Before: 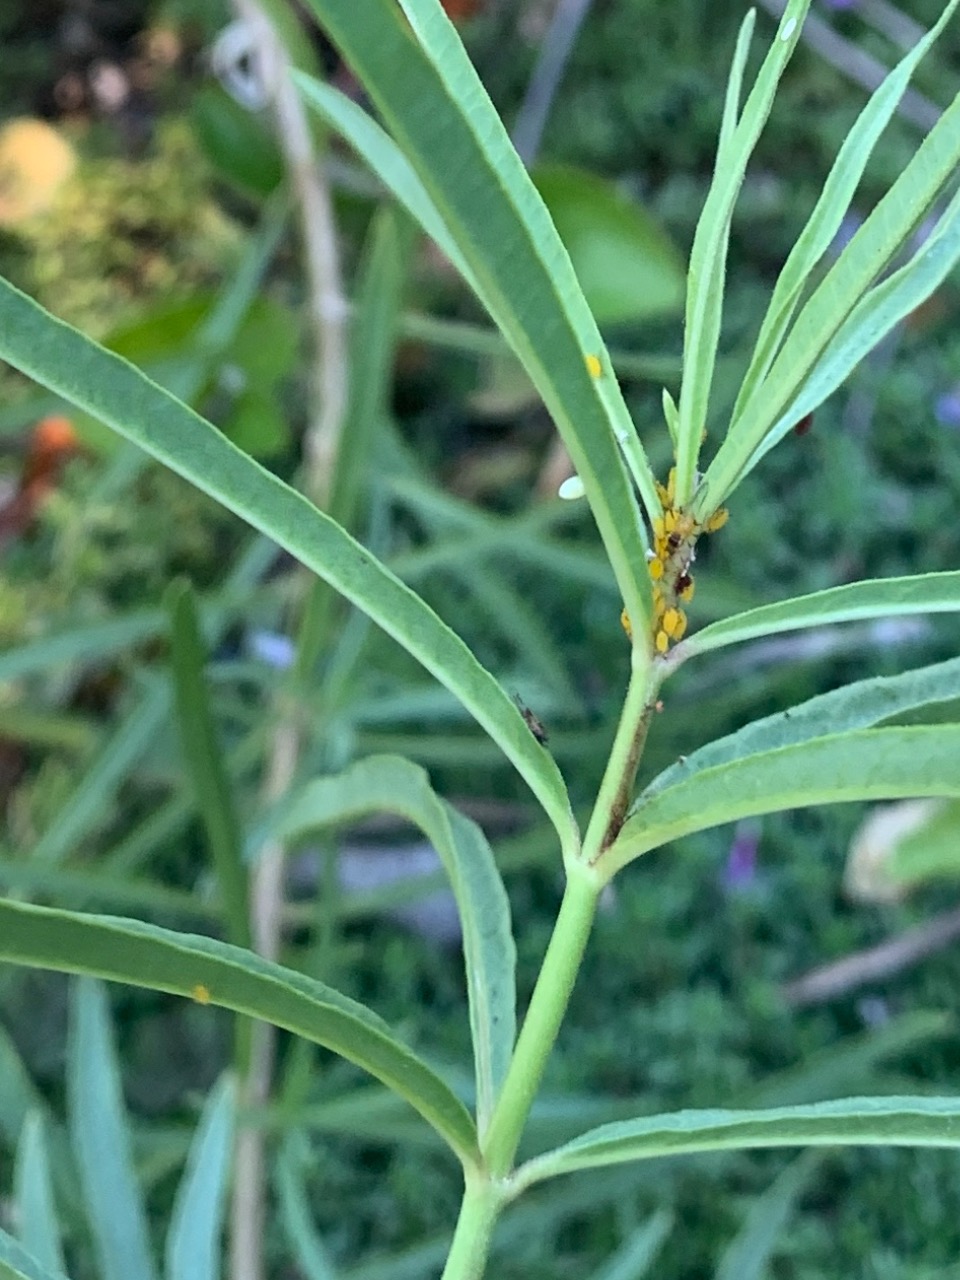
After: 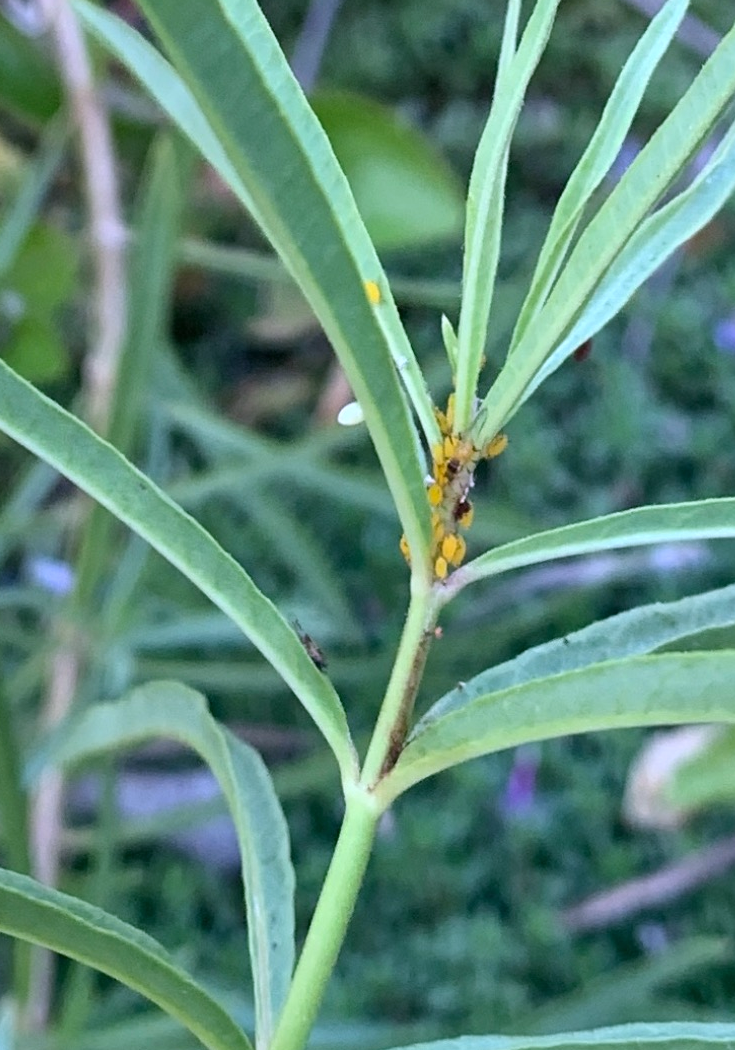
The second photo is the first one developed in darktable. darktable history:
white balance: red 1.066, blue 1.119
crop: left 23.095%, top 5.827%, bottom 11.854%
